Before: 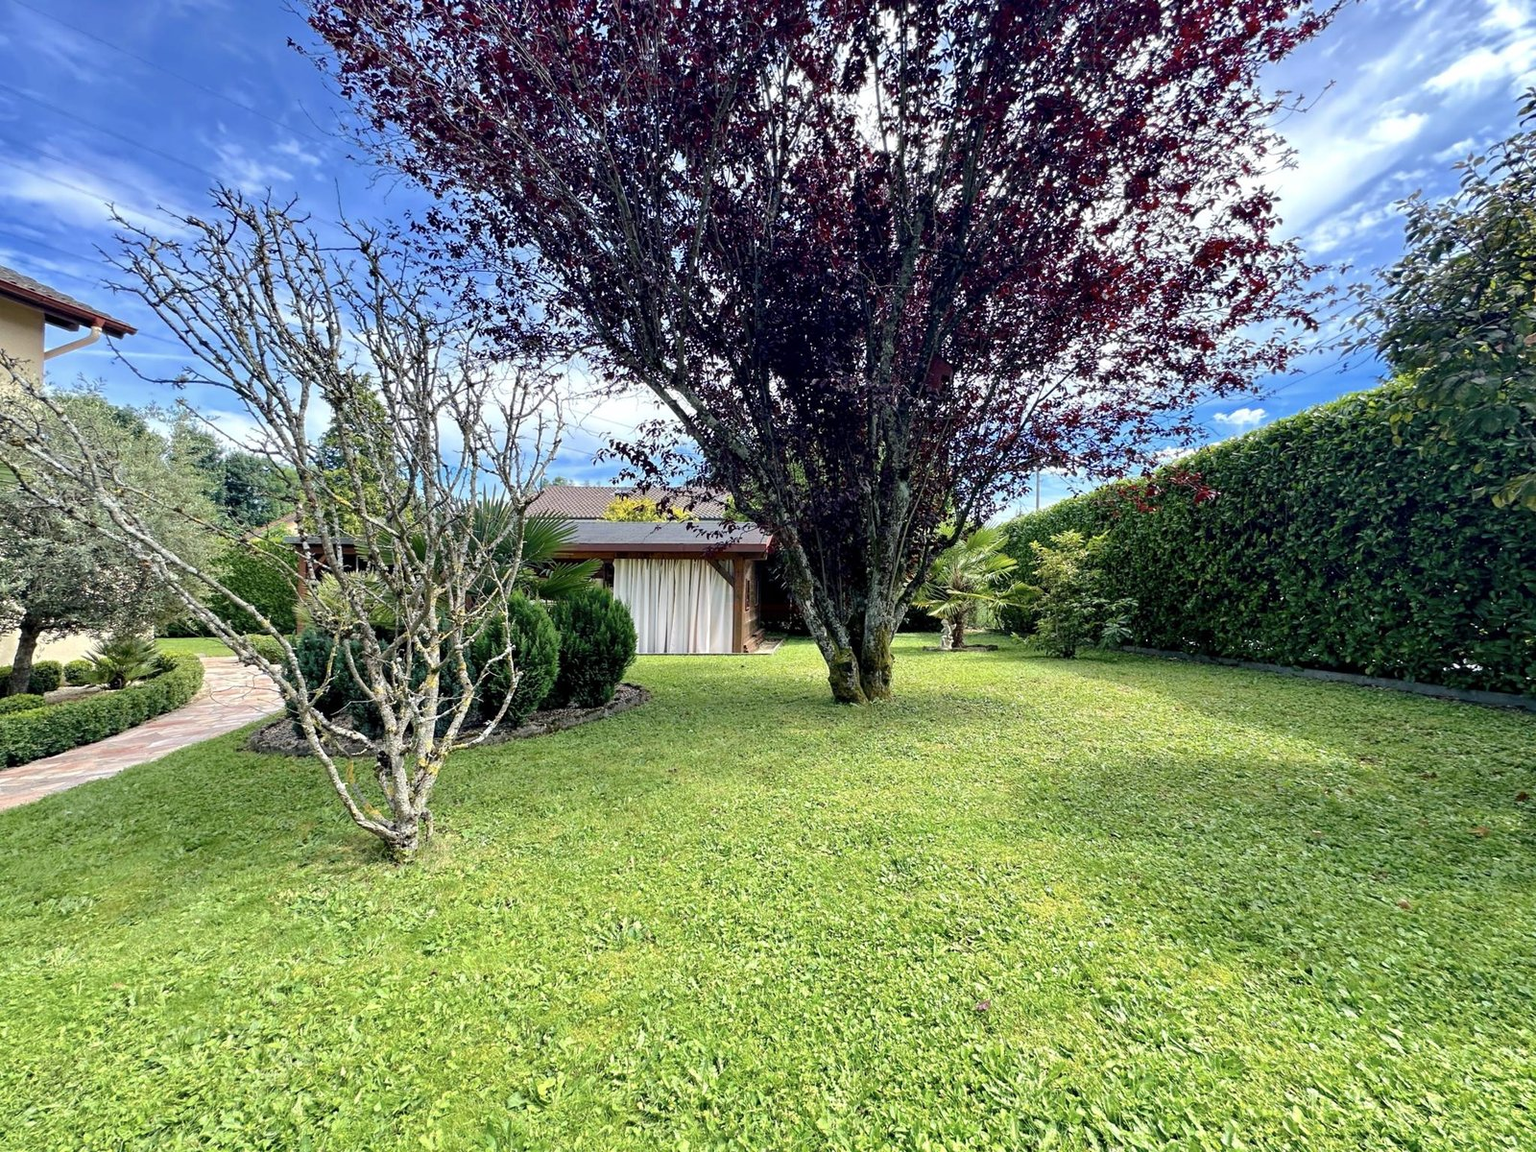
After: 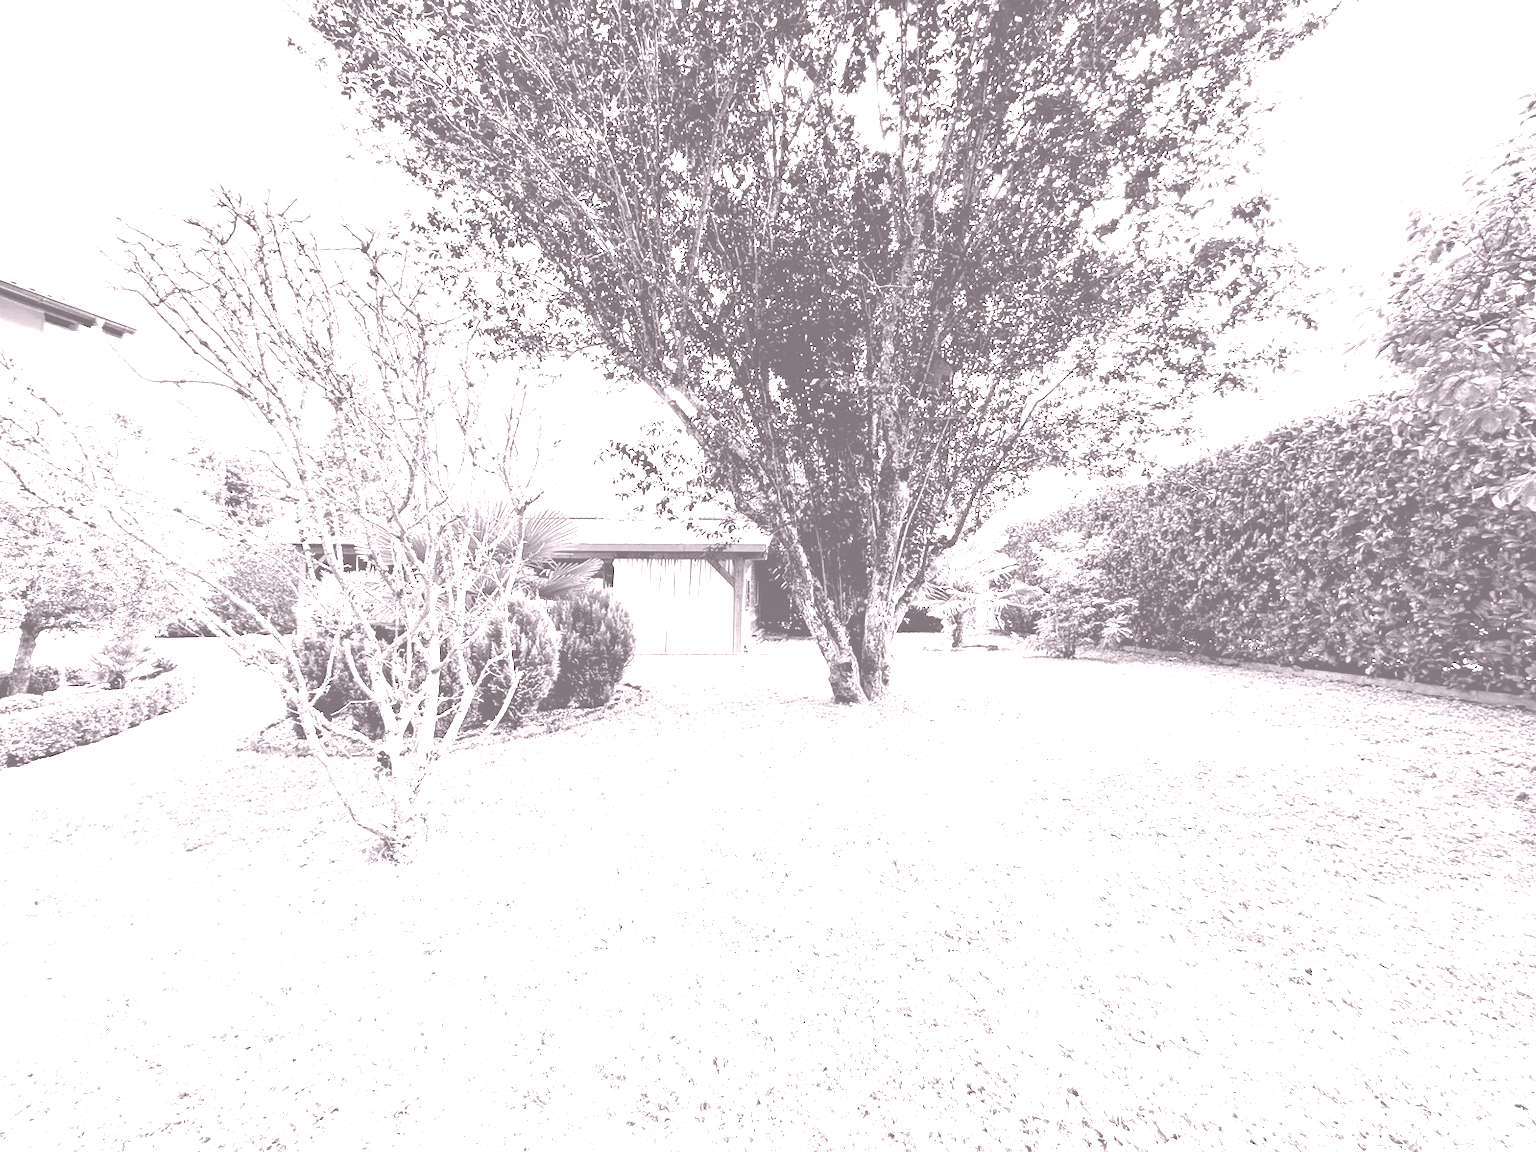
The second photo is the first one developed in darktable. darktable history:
base curve: curves: ch0 [(0, 0) (0.005, 0.002) (0.15, 0.3) (0.4, 0.7) (0.75, 0.95) (1, 1)], preserve colors none
colorize: hue 25.2°, saturation 83%, source mix 82%, lightness 79%, version 1
